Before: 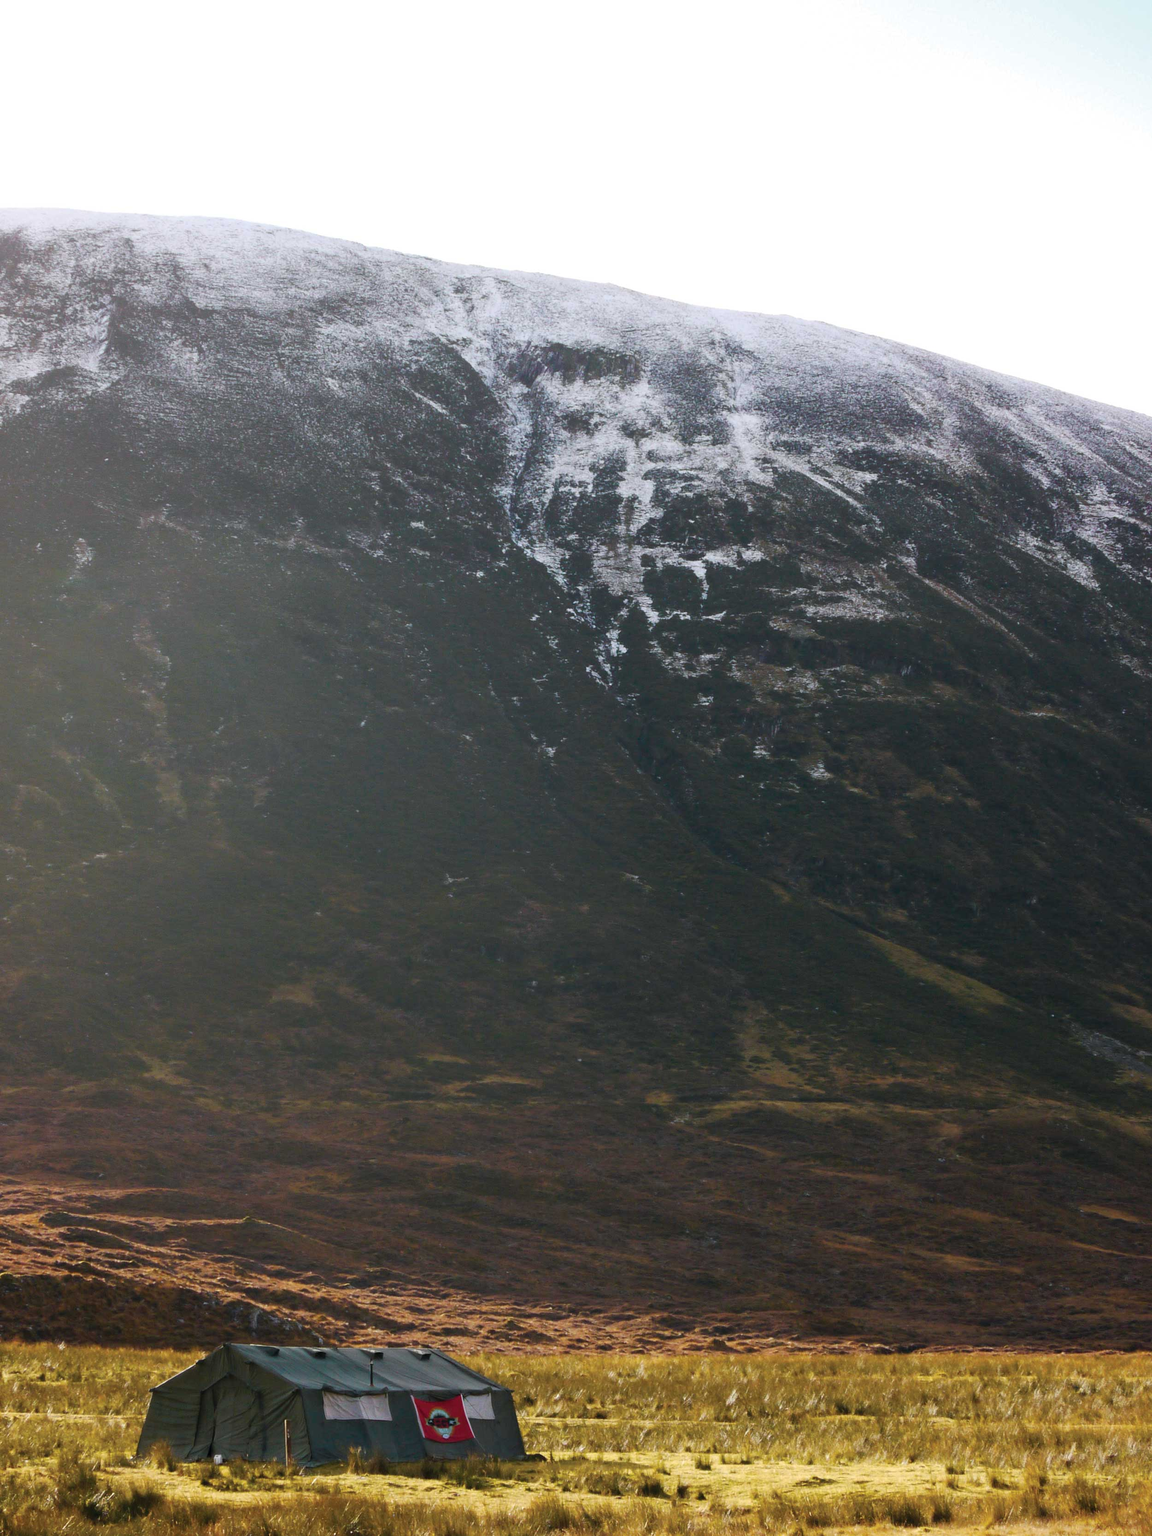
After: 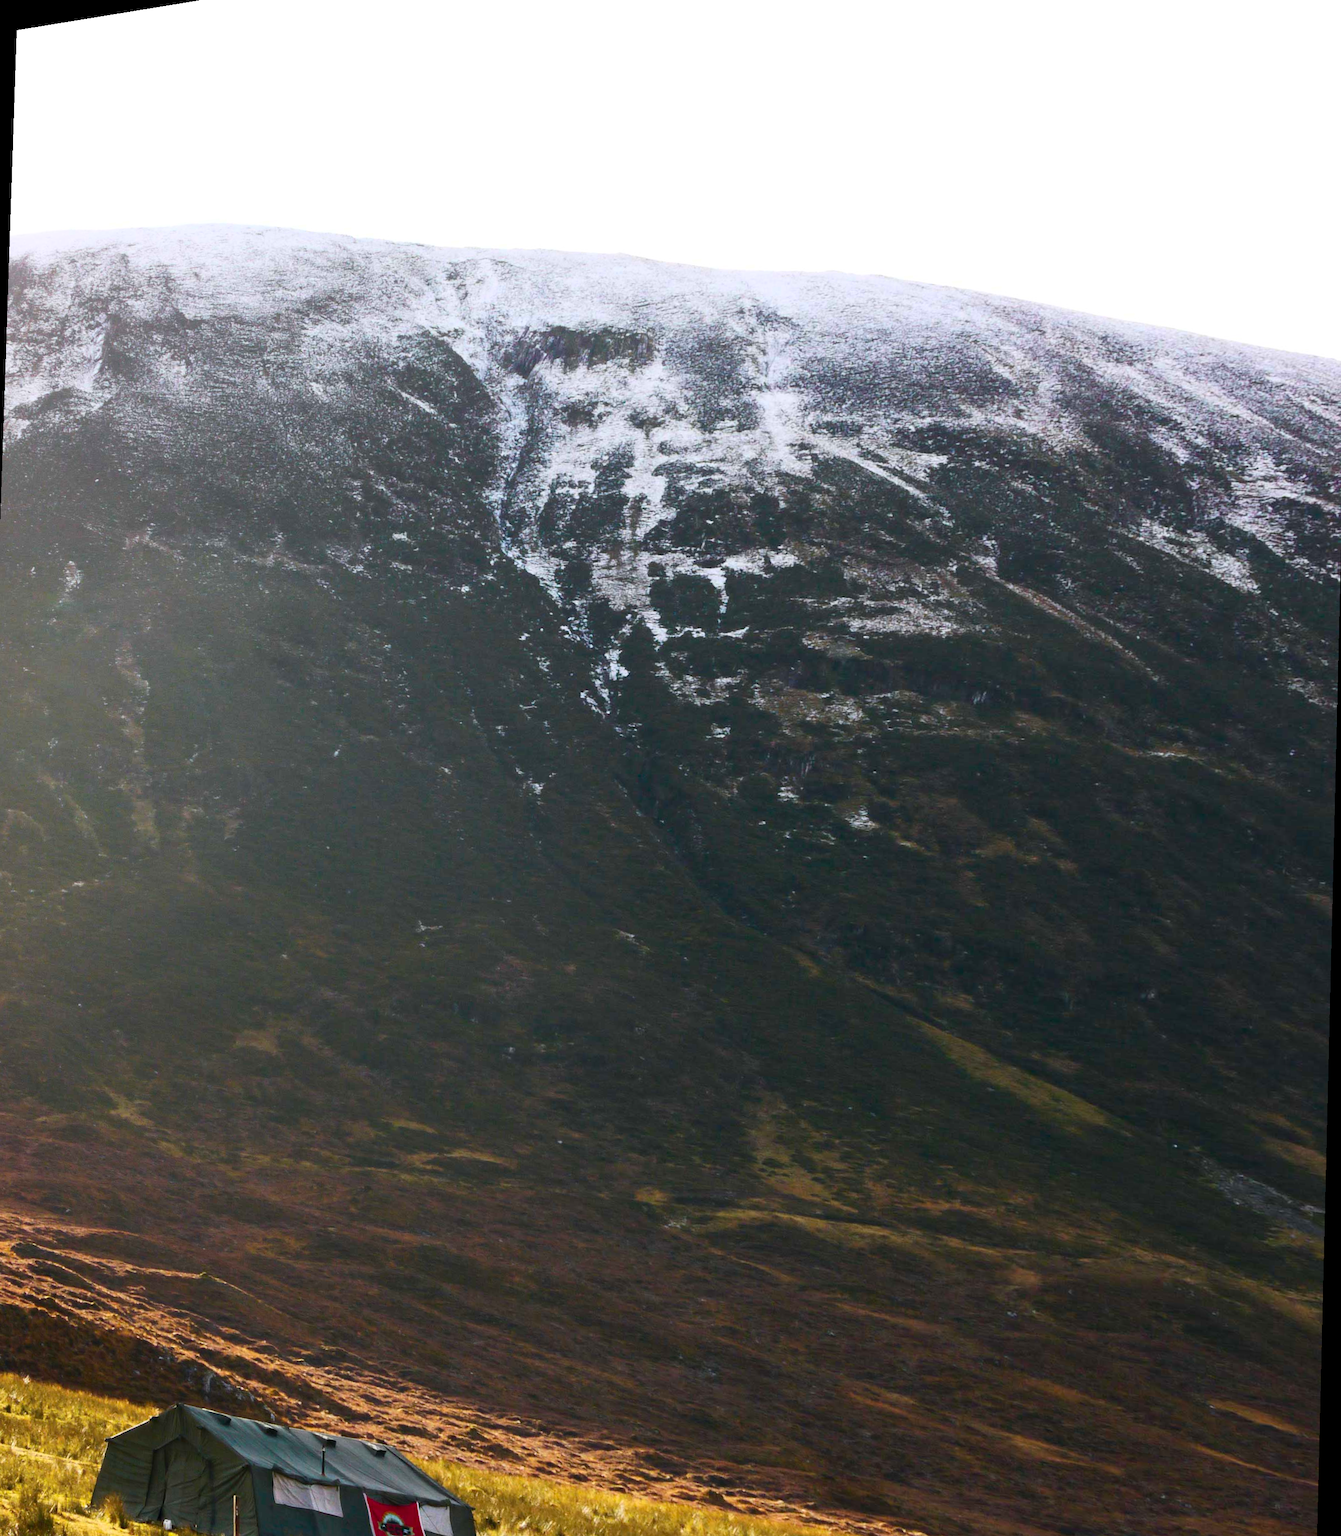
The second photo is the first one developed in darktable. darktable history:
rotate and perspective: rotation 1.69°, lens shift (vertical) -0.023, lens shift (horizontal) -0.291, crop left 0.025, crop right 0.988, crop top 0.092, crop bottom 0.842
contrast brightness saturation: contrast 0.23, brightness 0.1, saturation 0.29
